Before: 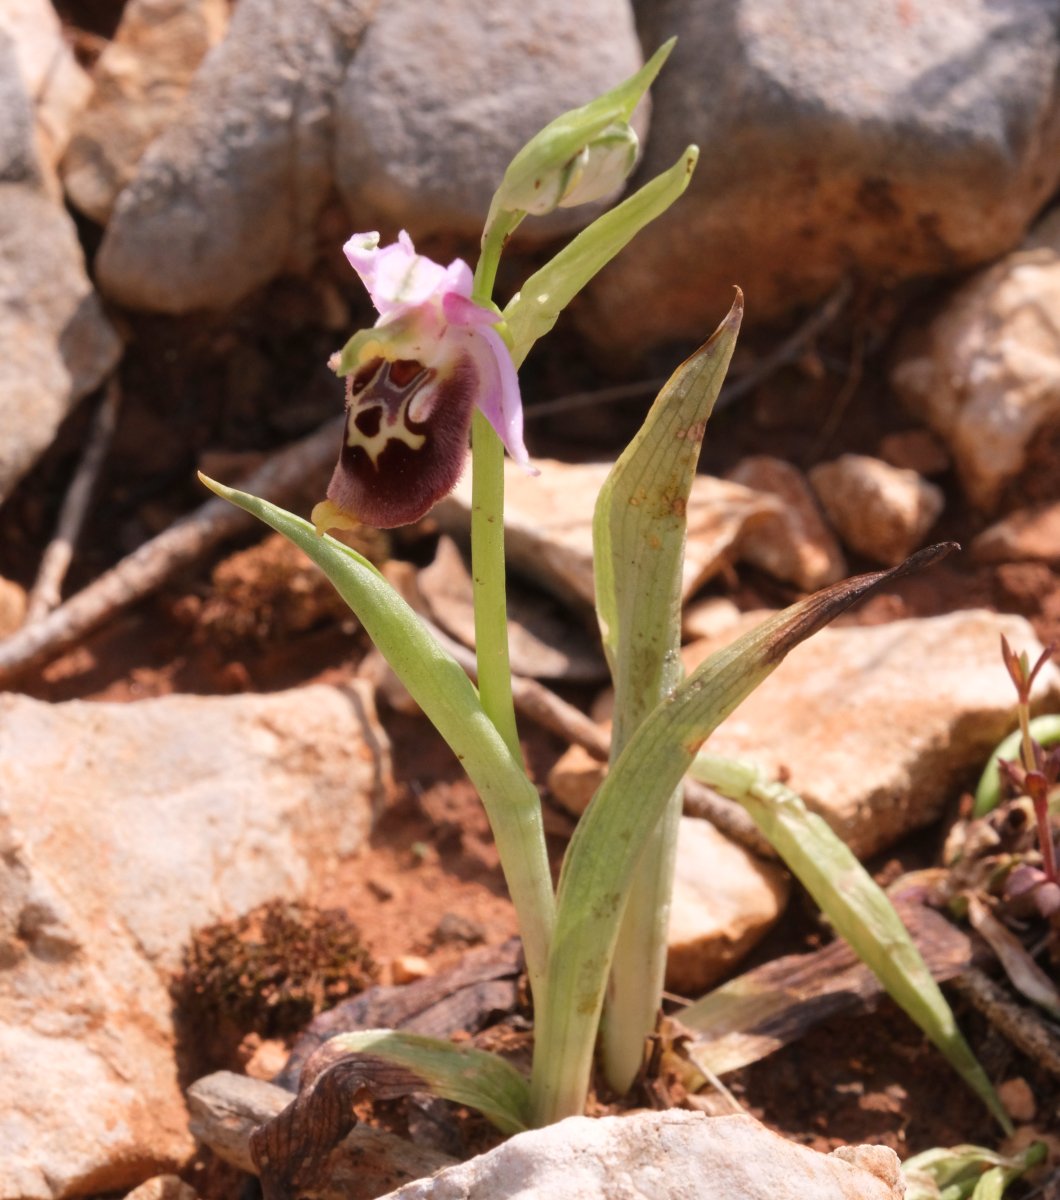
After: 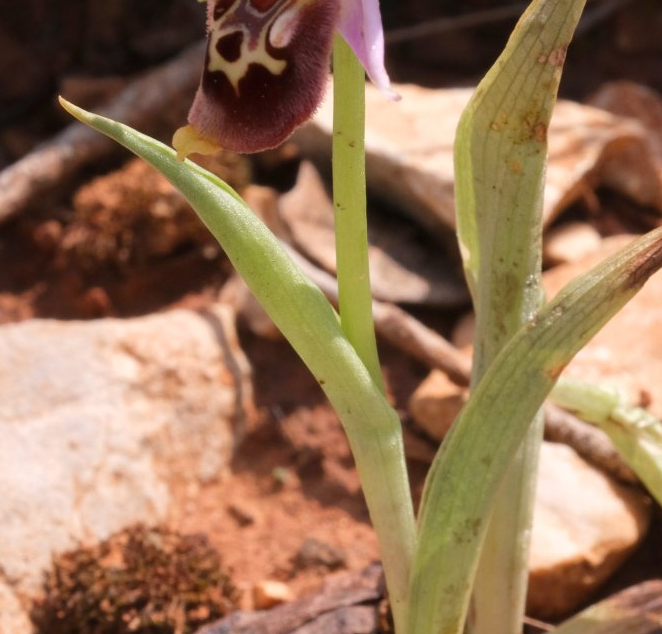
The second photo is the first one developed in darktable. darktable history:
crop: left 13.129%, top 31.31%, right 24.416%, bottom 15.811%
local contrast: mode bilateral grid, contrast 15, coarseness 37, detail 105%, midtone range 0.2
